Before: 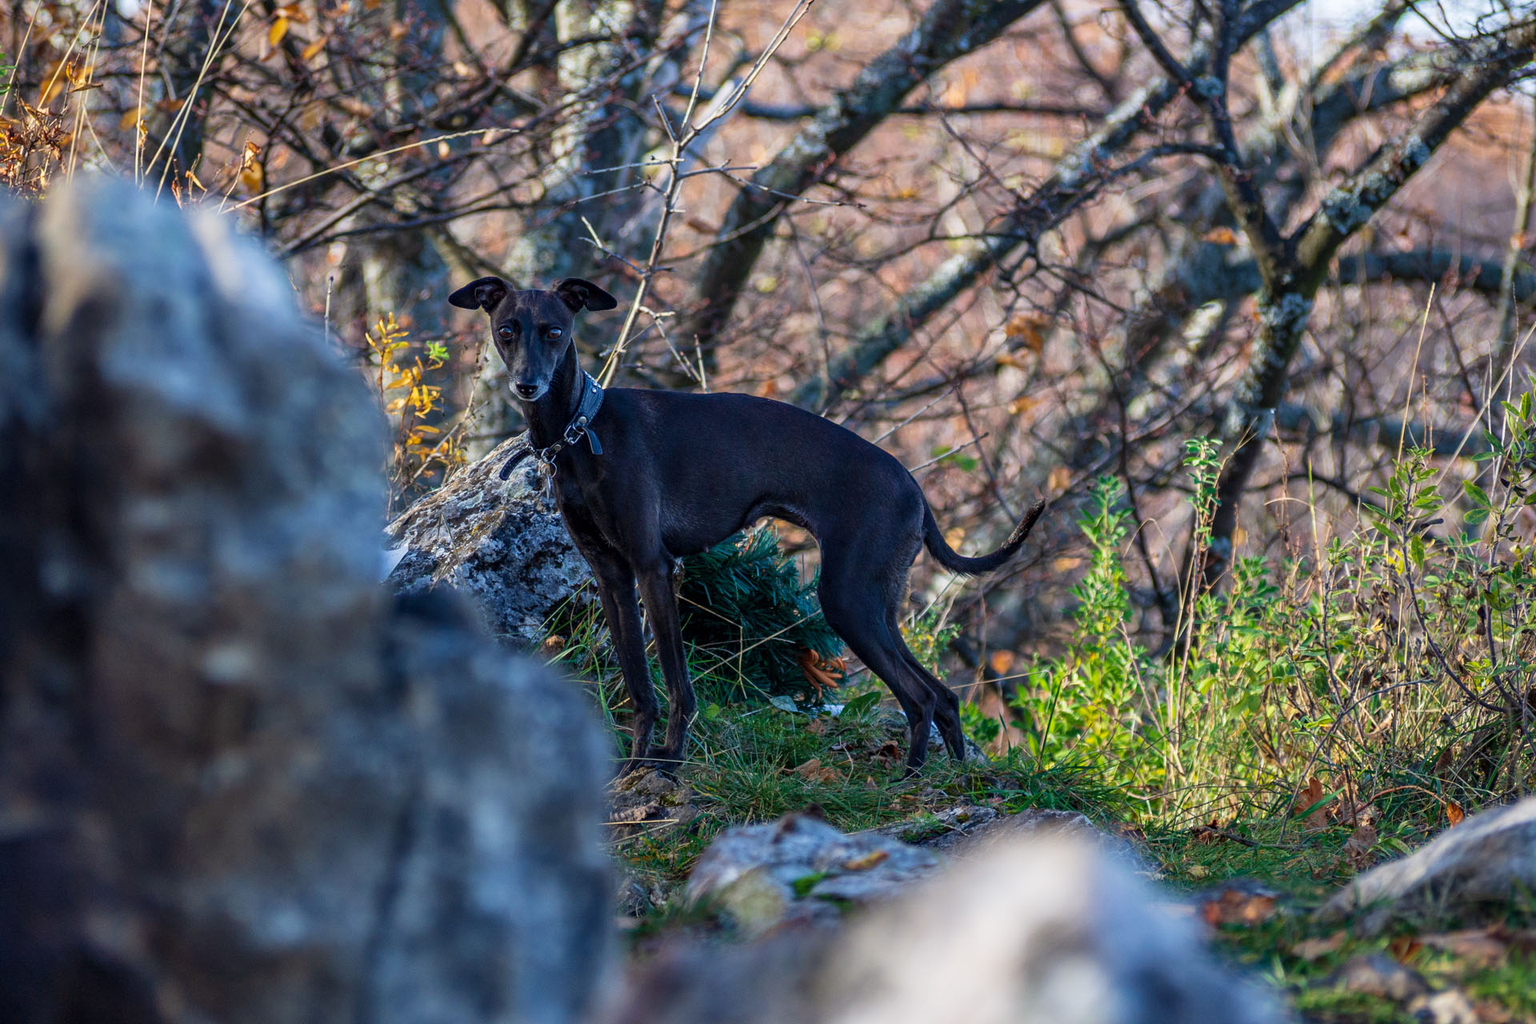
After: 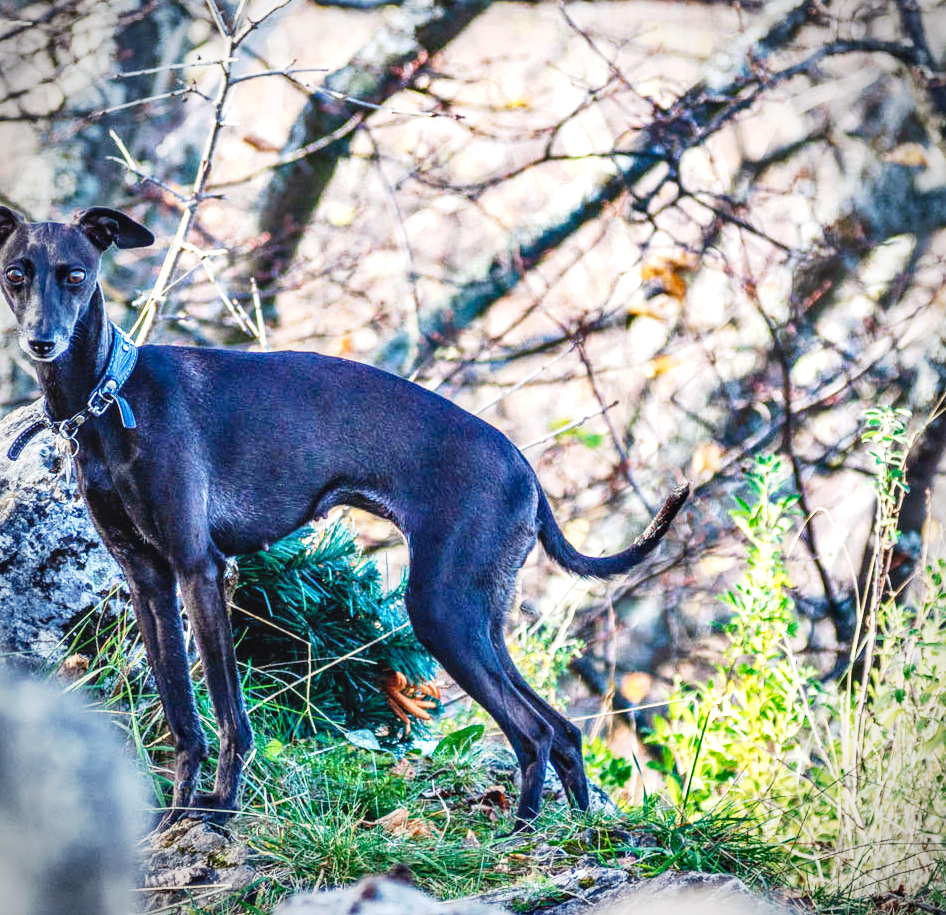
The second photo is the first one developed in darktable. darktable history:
exposure: black level correction -0.005, exposure 0.613 EV, compensate exposure bias true, compensate highlight preservation false
crop: left 32.17%, top 10.989%, right 18.528%, bottom 17.453%
vignetting: fall-off start 79.76%
local contrast: on, module defaults
base curve: curves: ch0 [(0, 0) (0.036, 0.025) (0.121, 0.166) (0.206, 0.329) (0.605, 0.79) (1, 1)], preserve colors none
shadows and highlights: shadows 58.49, soften with gaussian
tone curve: curves: ch0 [(0, 0) (0.058, 0.027) (0.214, 0.183) (0.304, 0.288) (0.561, 0.554) (0.687, 0.677) (0.768, 0.768) (0.858, 0.861) (0.986, 0.957)]; ch1 [(0, 0) (0.172, 0.123) (0.312, 0.296) (0.437, 0.429) (0.471, 0.469) (0.502, 0.5) (0.513, 0.515) (0.583, 0.604) (0.631, 0.659) (0.703, 0.721) (0.889, 0.924) (1, 1)]; ch2 [(0, 0) (0.411, 0.424) (0.485, 0.497) (0.502, 0.5) (0.517, 0.511) (0.566, 0.573) (0.622, 0.613) (0.709, 0.677) (1, 1)], preserve colors none
